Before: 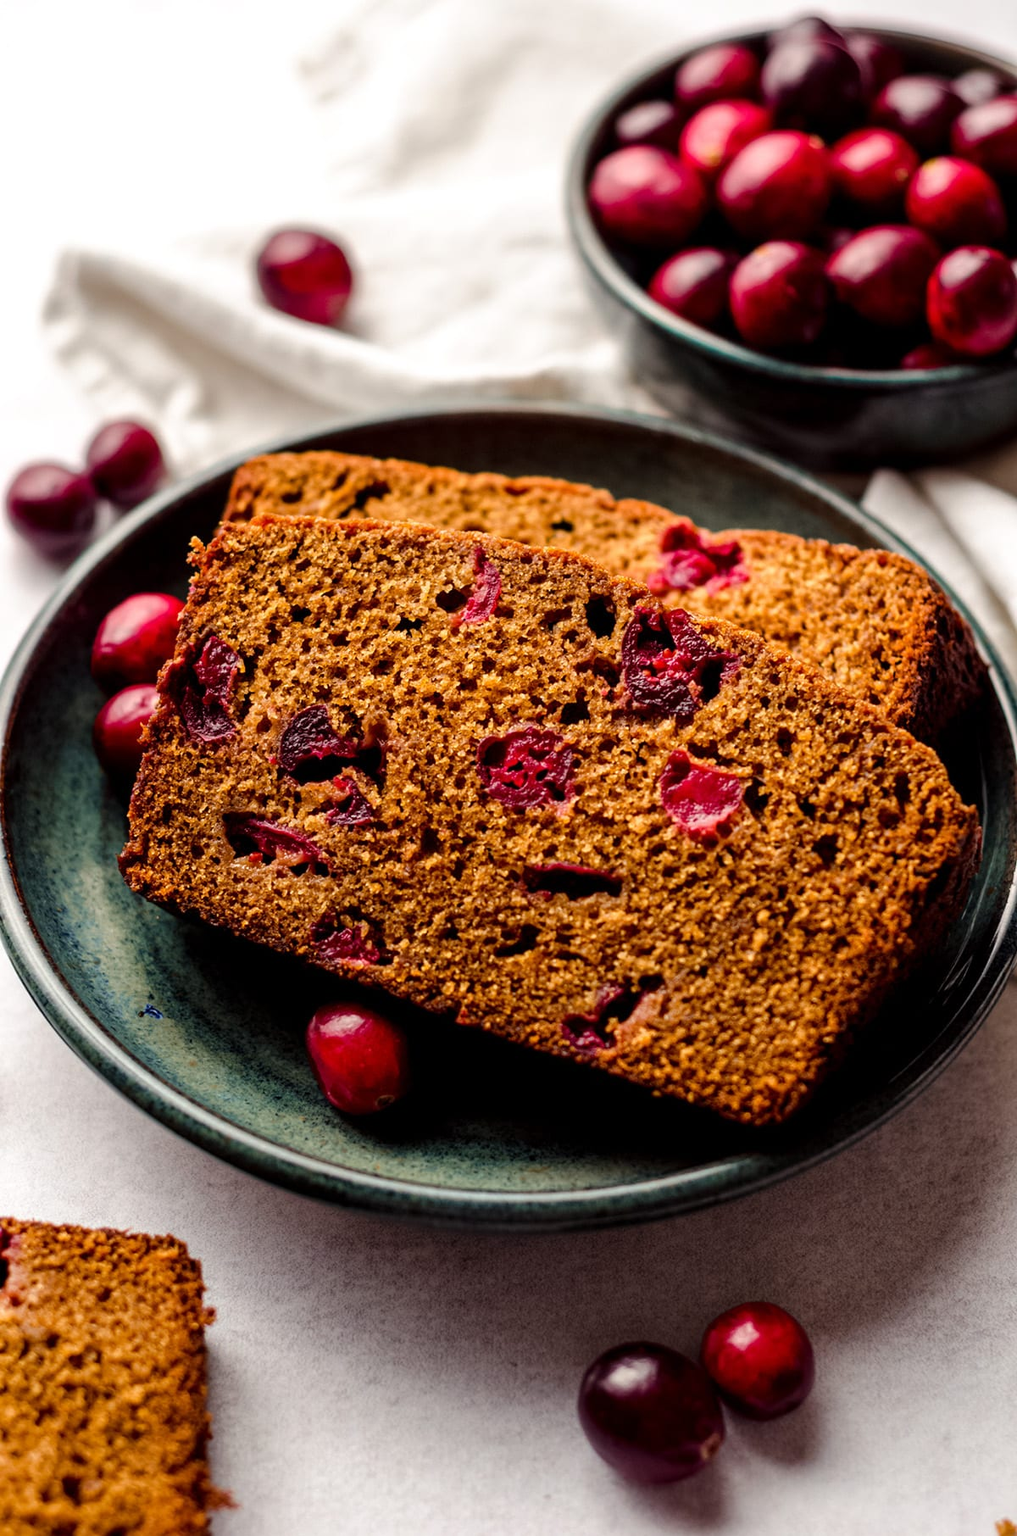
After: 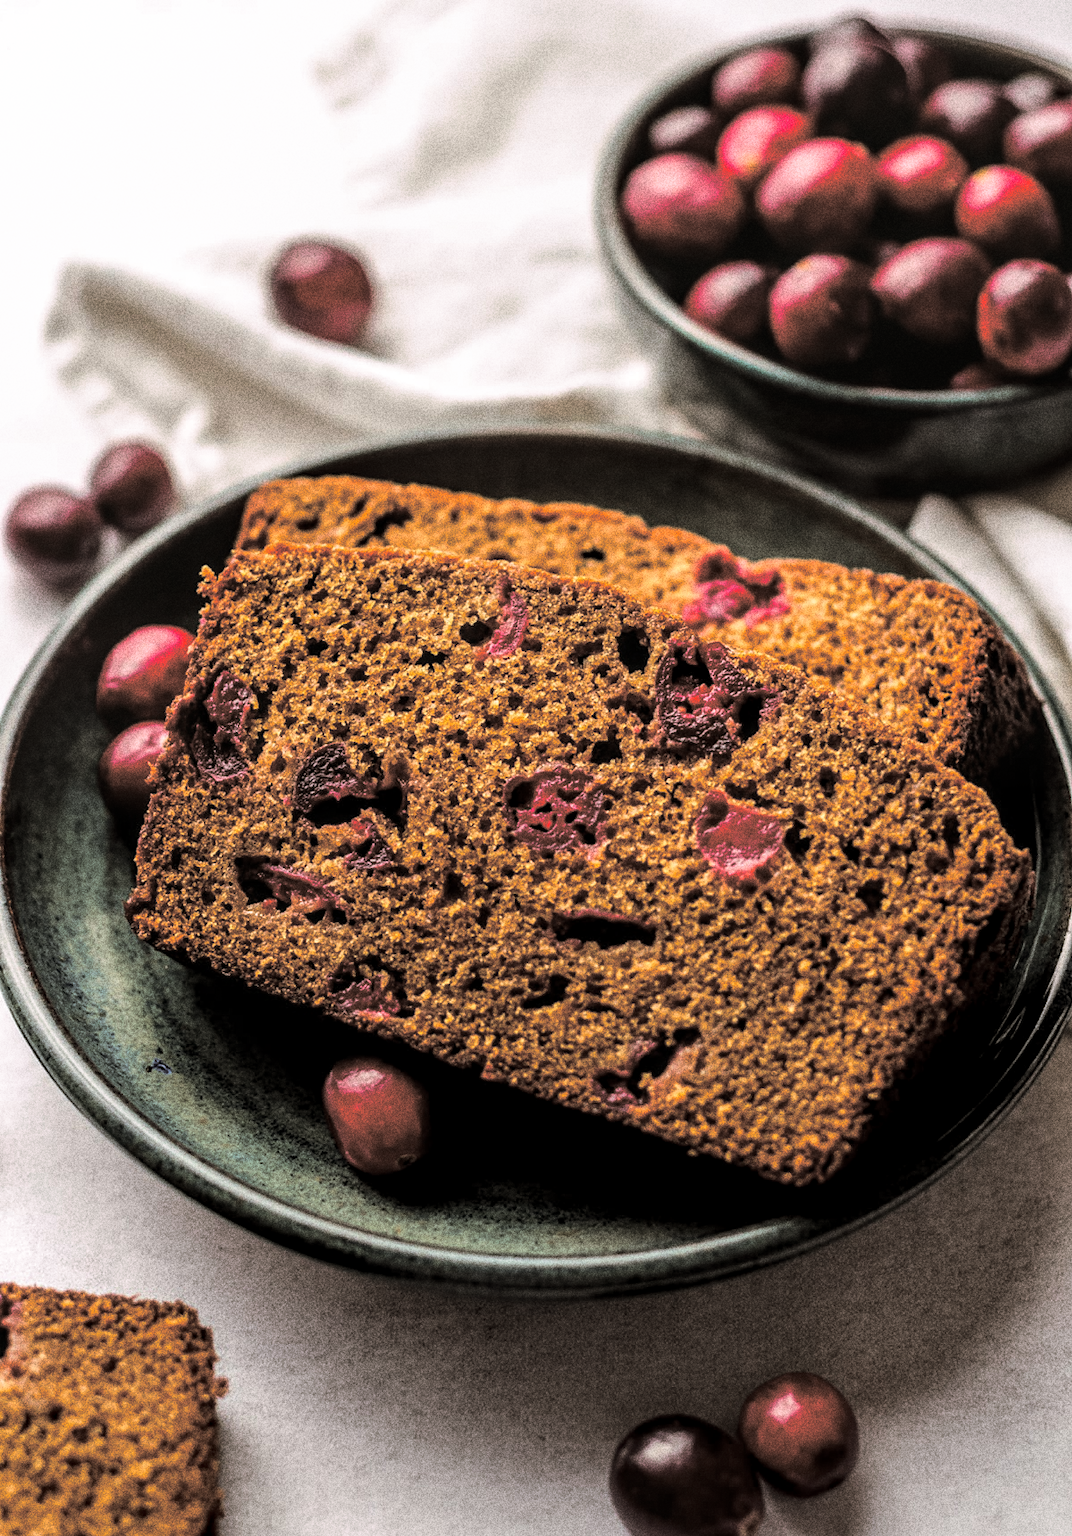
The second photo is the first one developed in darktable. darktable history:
local contrast: on, module defaults
split-toning: shadows › hue 46.8°, shadows › saturation 0.17, highlights › hue 316.8°, highlights › saturation 0.27, balance -51.82
crop and rotate: top 0%, bottom 5.097%
grain: coarseness 10.62 ISO, strength 55.56%
